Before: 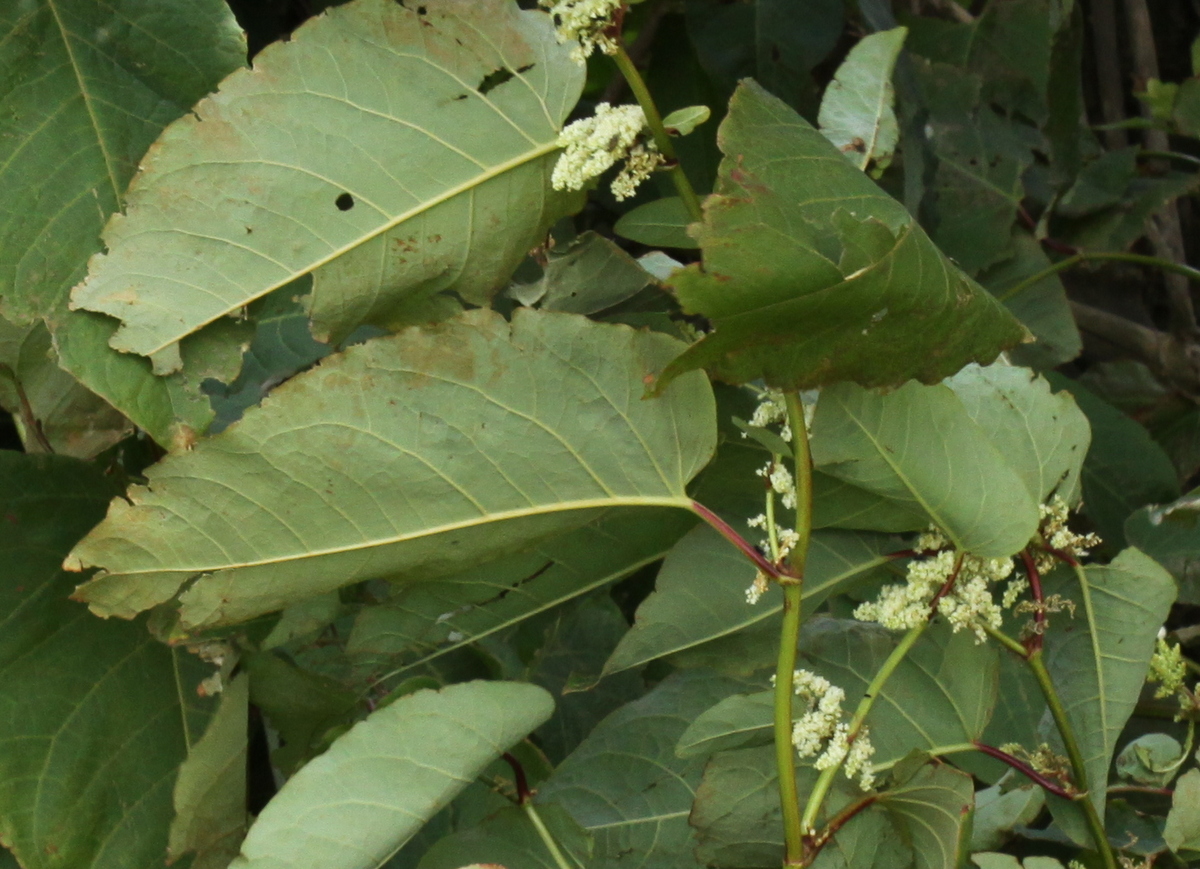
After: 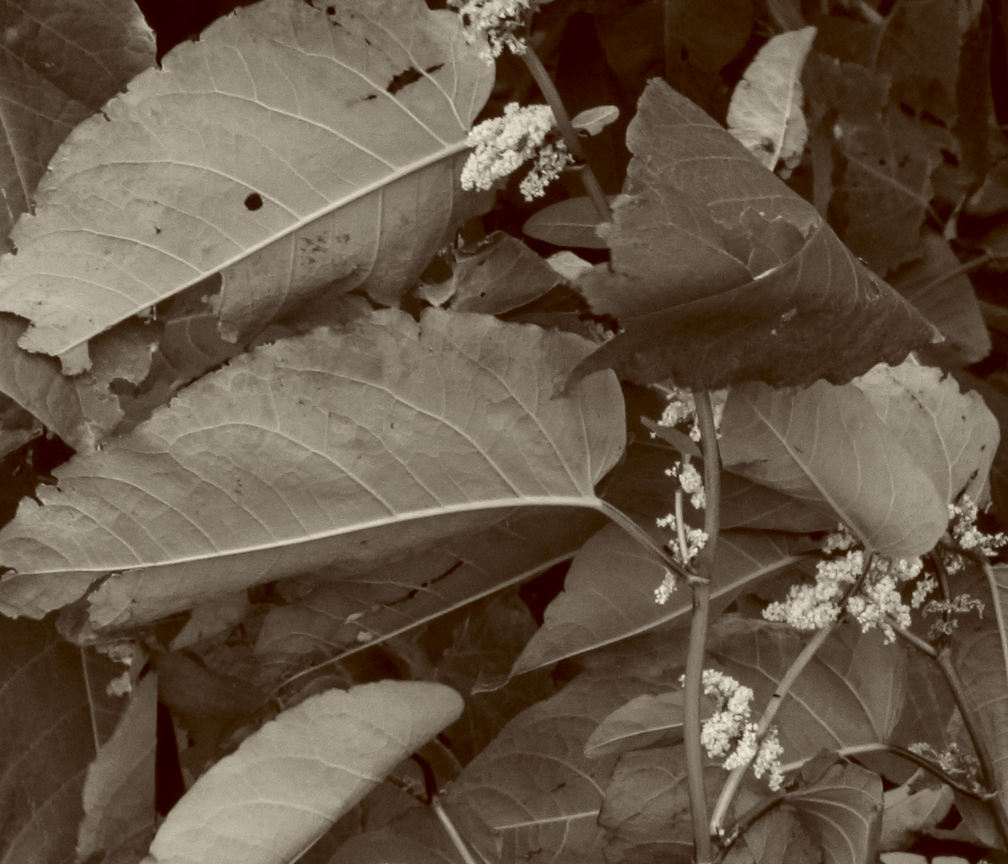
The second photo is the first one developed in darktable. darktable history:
crop: left 7.598%, right 7.873%
color calibration: output gray [0.21, 0.42, 0.37, 0], gray › normalize channels true, illuminant same as pipeline (D50), adaptation XYZ, x 0.346, y 0.359, gamut compression 0
local contrast: detail 130%
color balance: lift [1.001, 1.007, 1, 0.993], gamma [1.023, 1.026, 1.01, 0.974], gain [0.964, 1.059, 1.073, 0.927]
